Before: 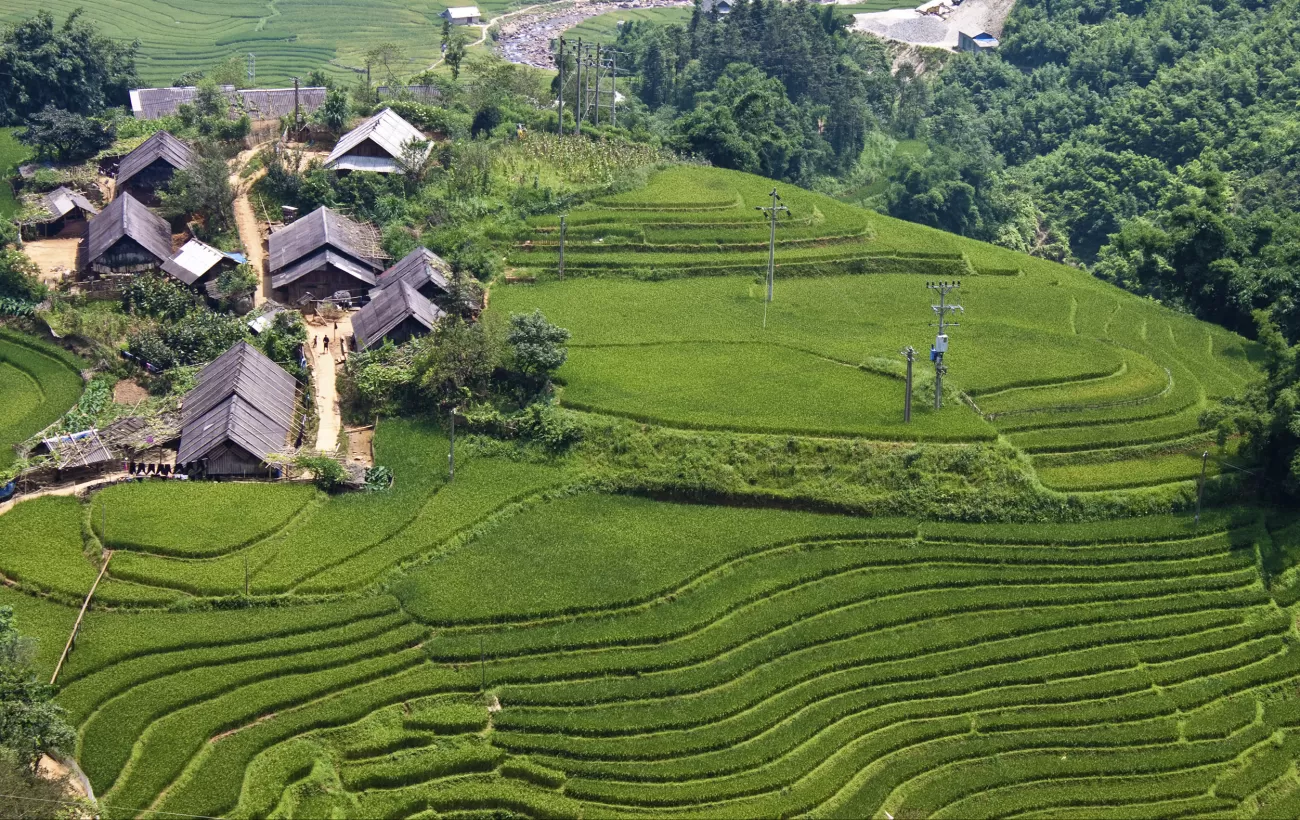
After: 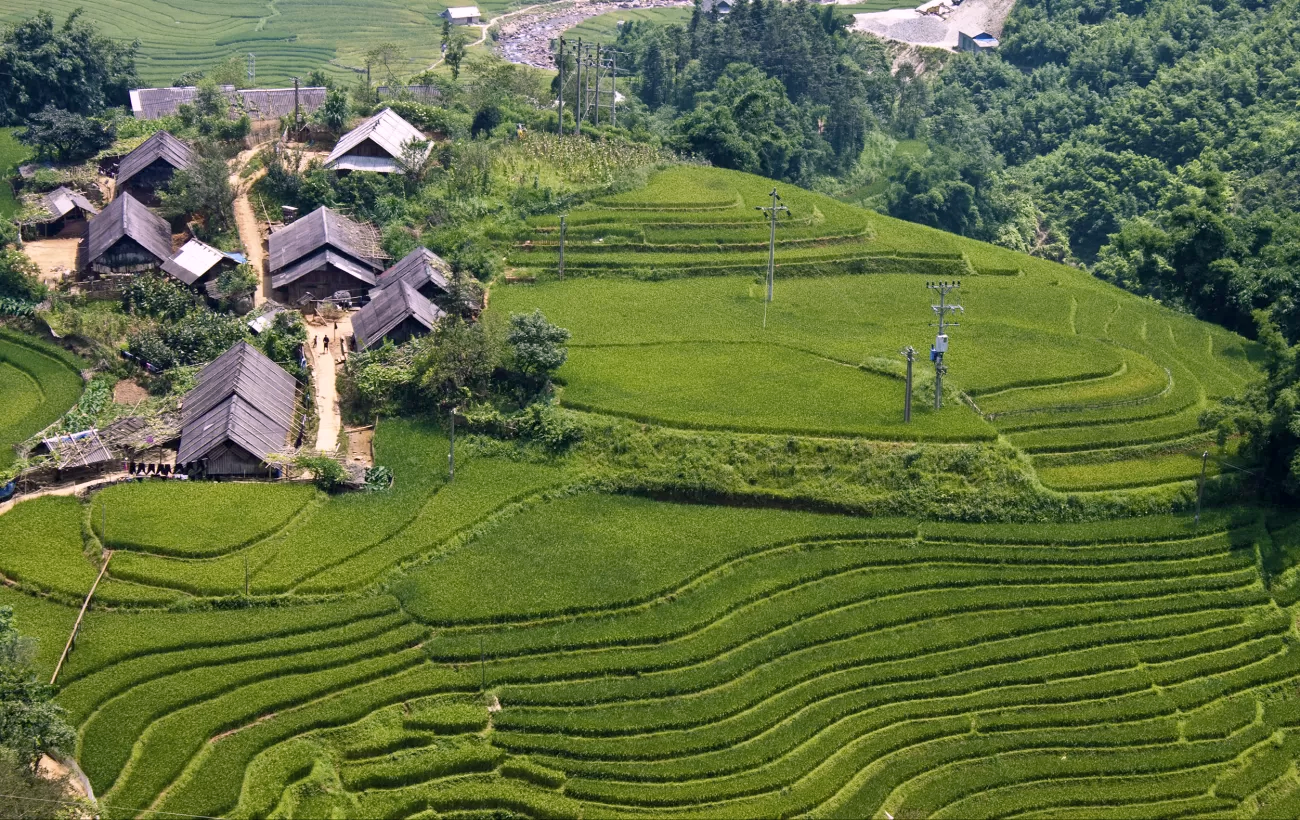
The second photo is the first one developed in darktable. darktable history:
color balance rgb: shadows lift › chroma 2%, shadows lift › hue 217.2°, power › chroma 0.25%, power › hue 60°, highlights gain › chroma 1.5%, highlights gain › hue 309.6°, global offset › luminance -0.25%, perceptual saturation grading › global saturation 15%, global vibrance 15%
contrast brightness saturation: saturation -0.17
